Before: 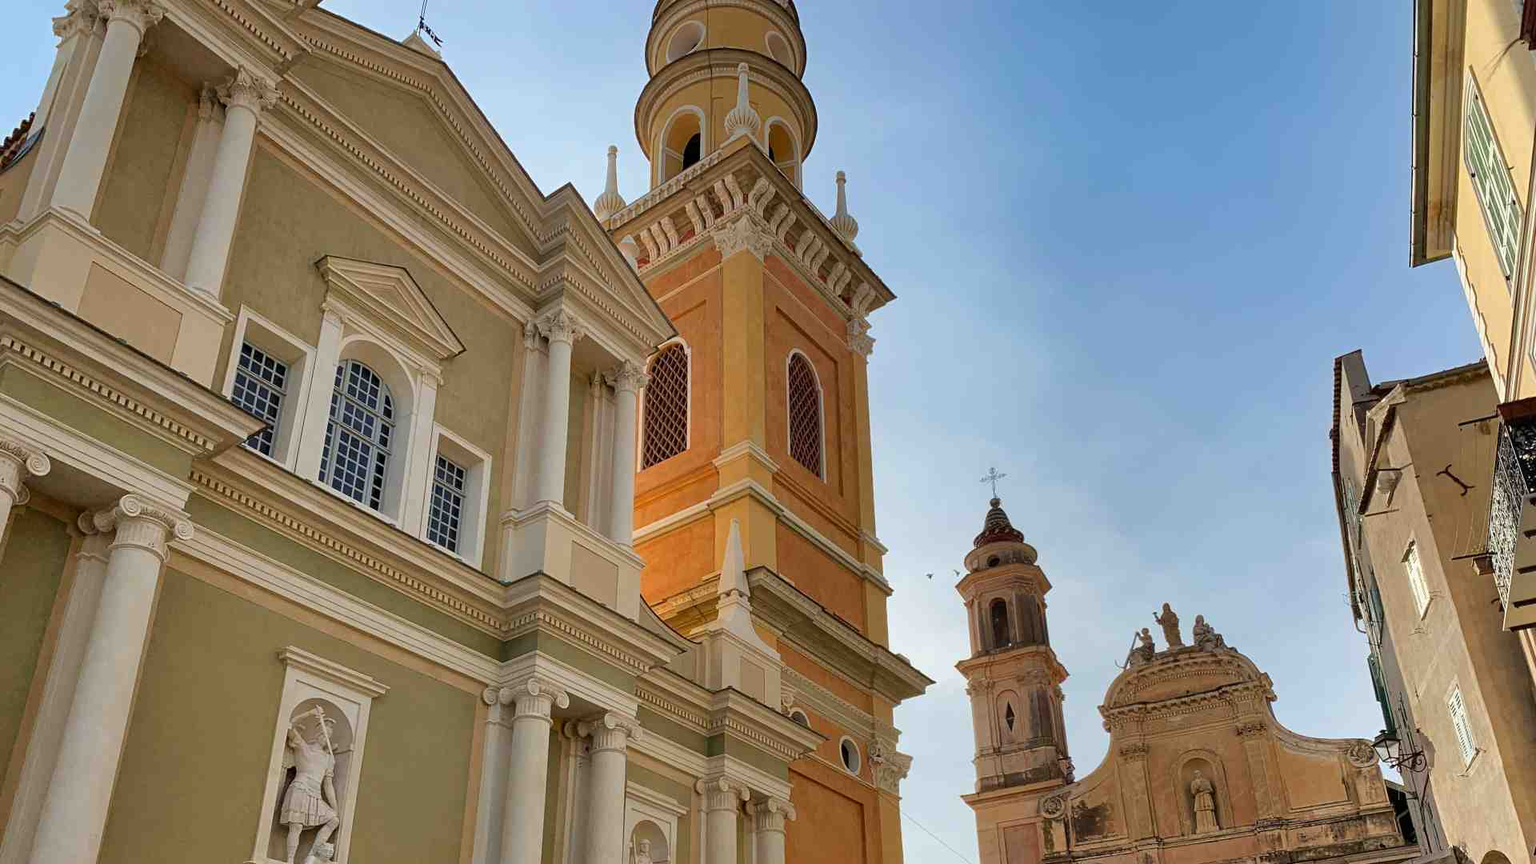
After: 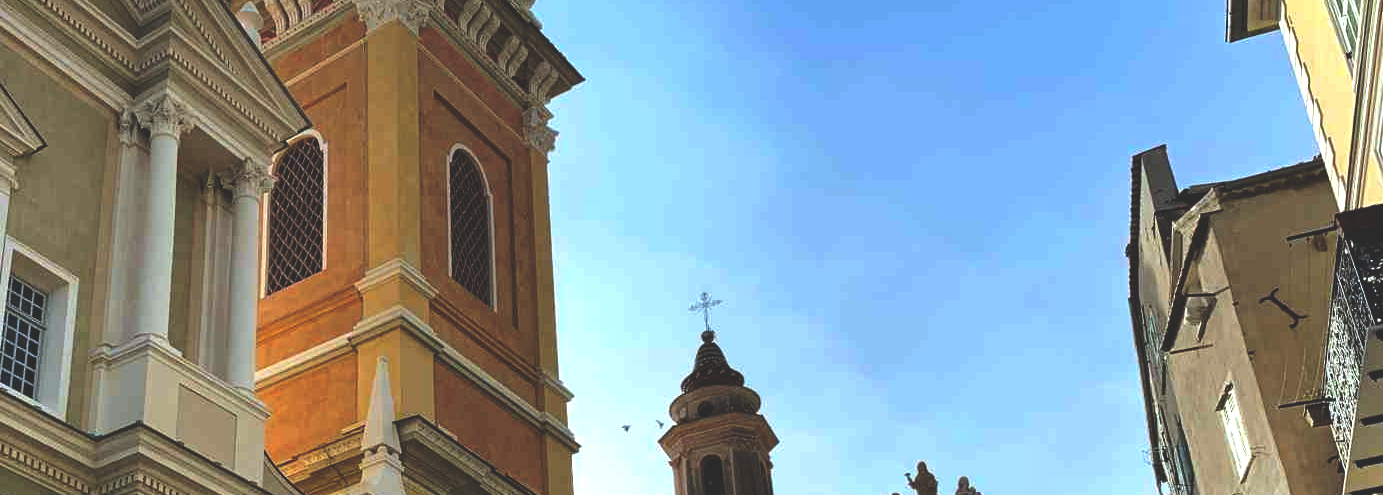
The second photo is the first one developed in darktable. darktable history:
rgb levels: levels [[0.01, 0.419, 0.839], [0, 0.5, 1], [0, 0.5, 1]]
white balance: red 0.925, blue 1.046
crop and rotate: left 27.938%, top 27.046%, bottom 27.046%
rgb curve: curves: ch0 [(0, 0.186) (0.314, 0.284) (0.775, 0.708) (1, 1)], compensate middle gray true, preserve colors none
exposure: black level correction 0.009, exposure 0.014 EV, compensate highlight preservation false
tone equalizer: -8 EV -0.417 EV, -7 EV -0.389 EV, -6 EV -0.333 EV, -5 EV -0.222 EV, -3 EV 0.222 EV, -2 EV 0.333 EV, -1 EV 0.389 EV, +0 EV 0.417 EV, edges refinement/feathering 500, mask exposure compensation -1.57 EV, preserve details no
